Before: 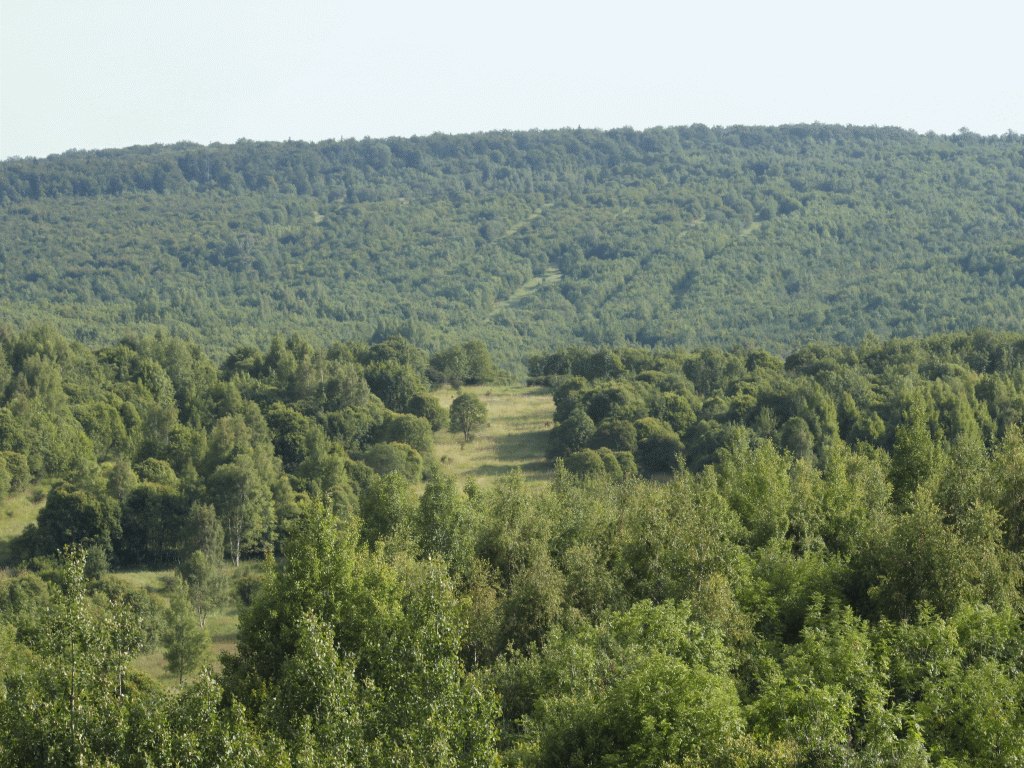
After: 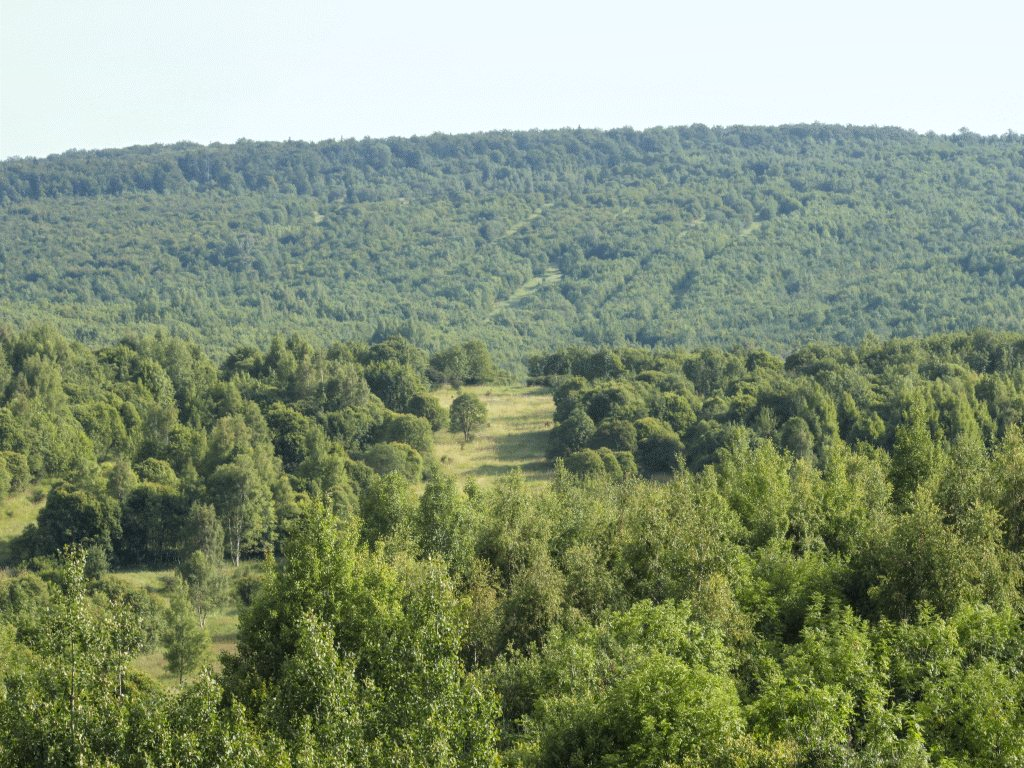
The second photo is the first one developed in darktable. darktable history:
contrast brightness saturation: contrast 0.073, brightness 0.08, saturation 0.176
exposure: compensate highlight preservation false
local contrast: on, module defaults
